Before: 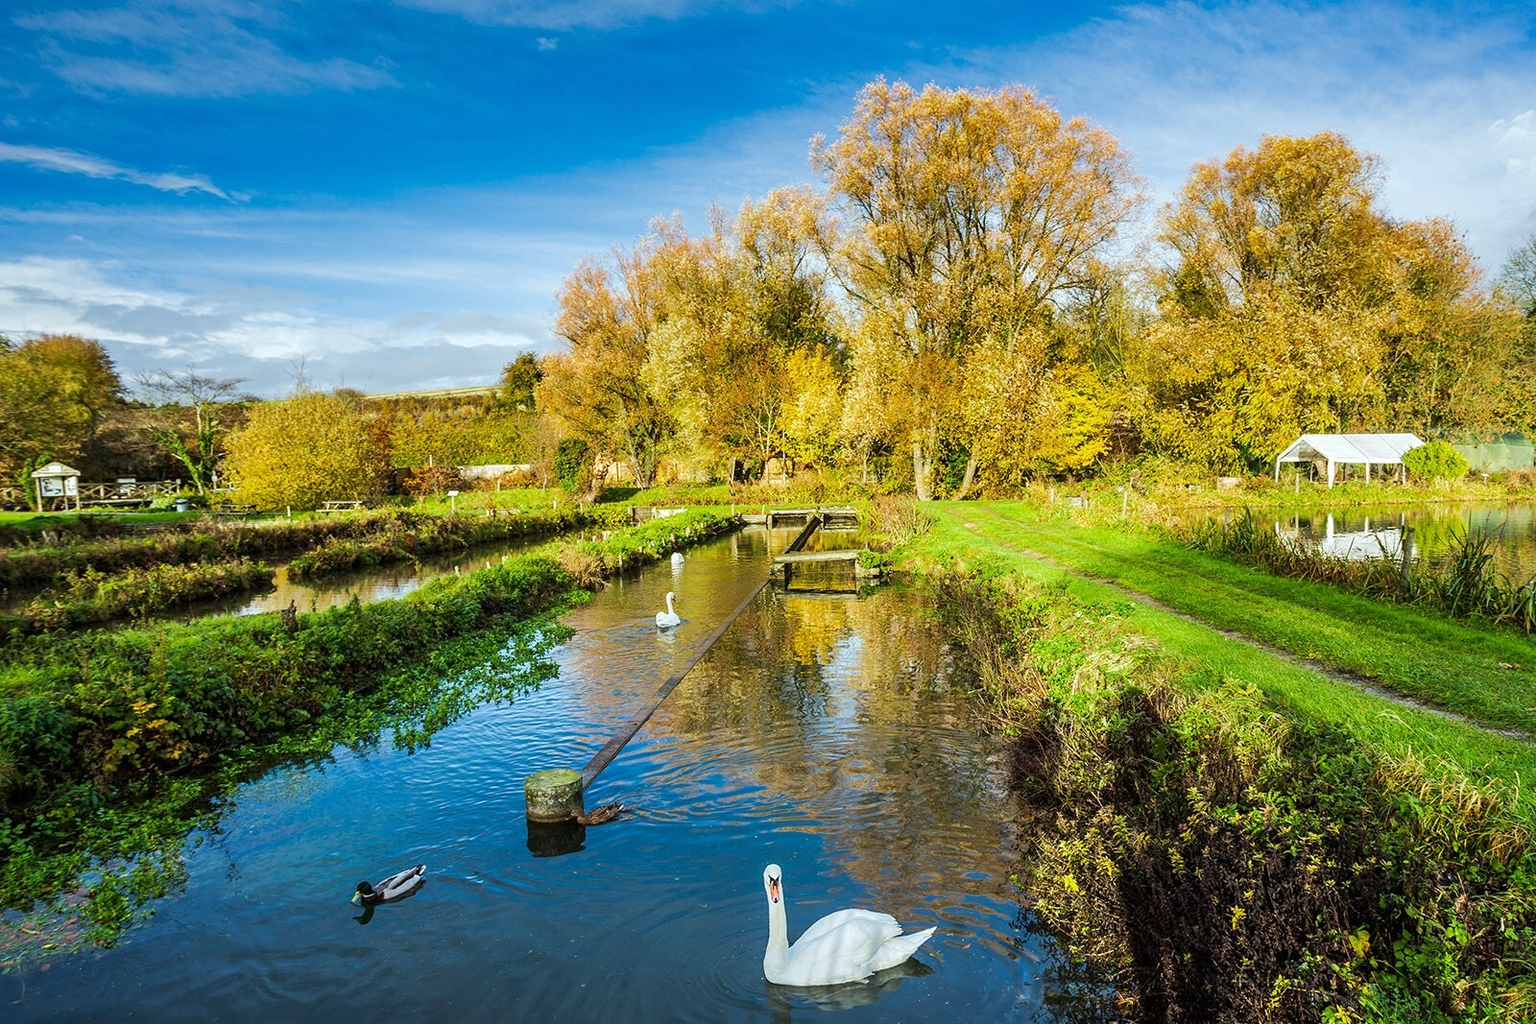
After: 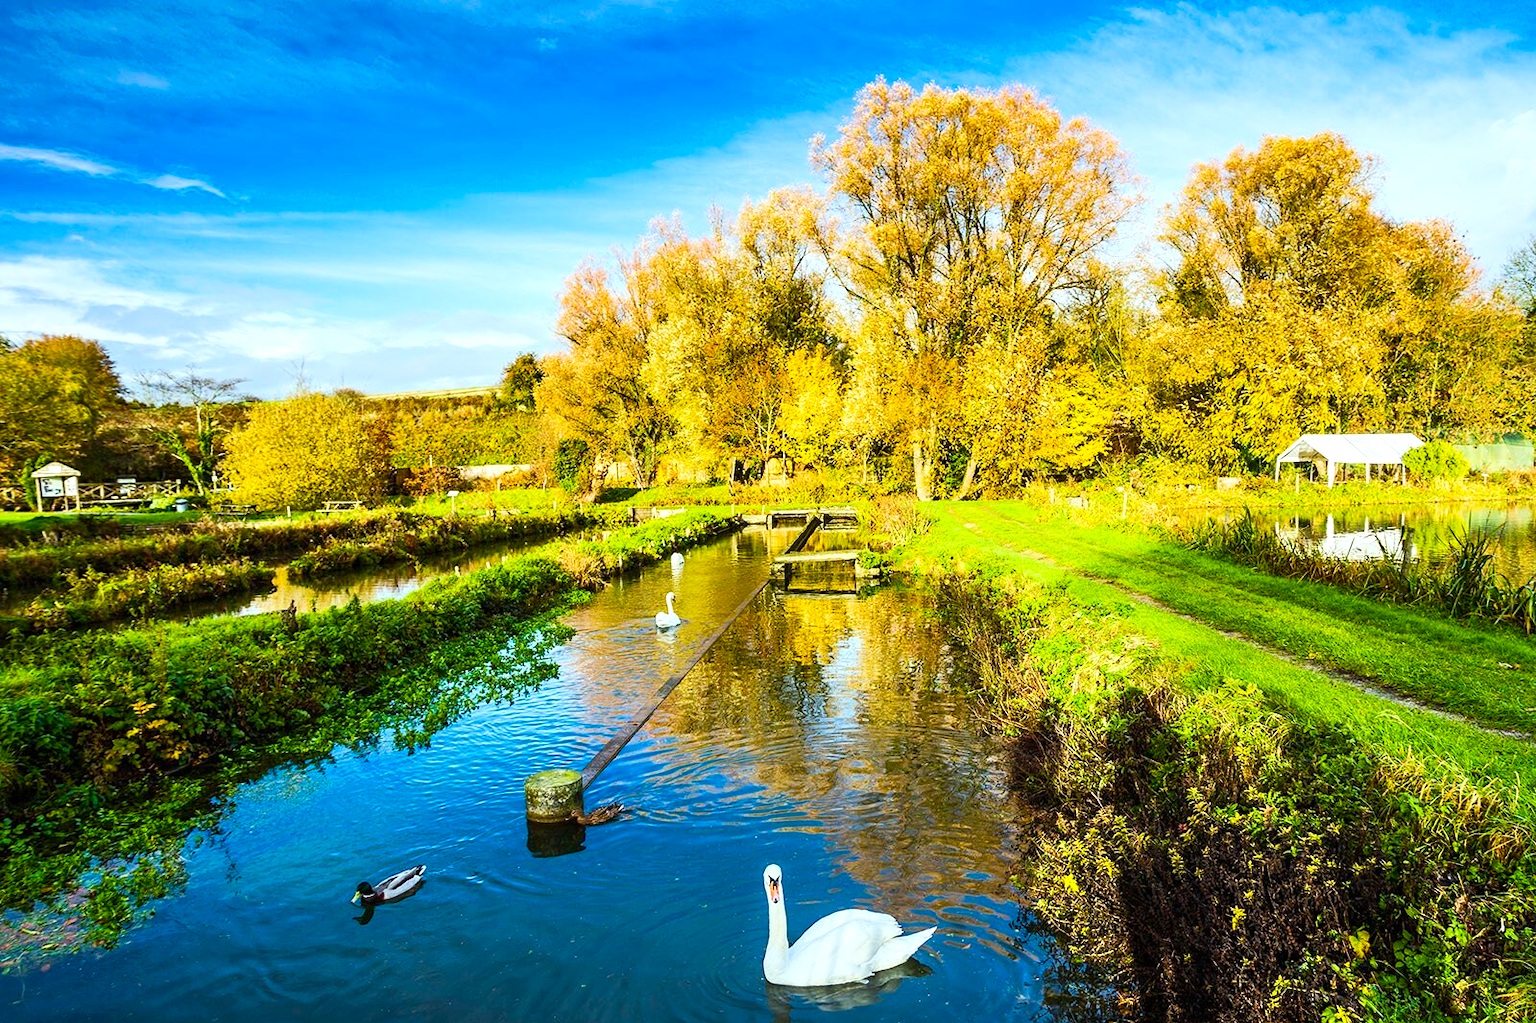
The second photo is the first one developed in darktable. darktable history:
contrast brightness saturation: contrast 0.149, brightness 0.05
shadows and highlights: shadows 1.69, highlights 39.14
color balance rgb: linear chroma grading › global chroma 15.402%, perceptual saturation grading › global saturation 20%, perceptual saturation grading › highlights -25.126%, perceptual saturation grading › shadows 24.223%, perceptual brilliance grading › highlights 8.297%, perceptual brilliance grading › mid-tones 4.314%, perceptual brilliance grading › shadows 1.966%, global vibrance 20%
crop: bottom 0.061%
